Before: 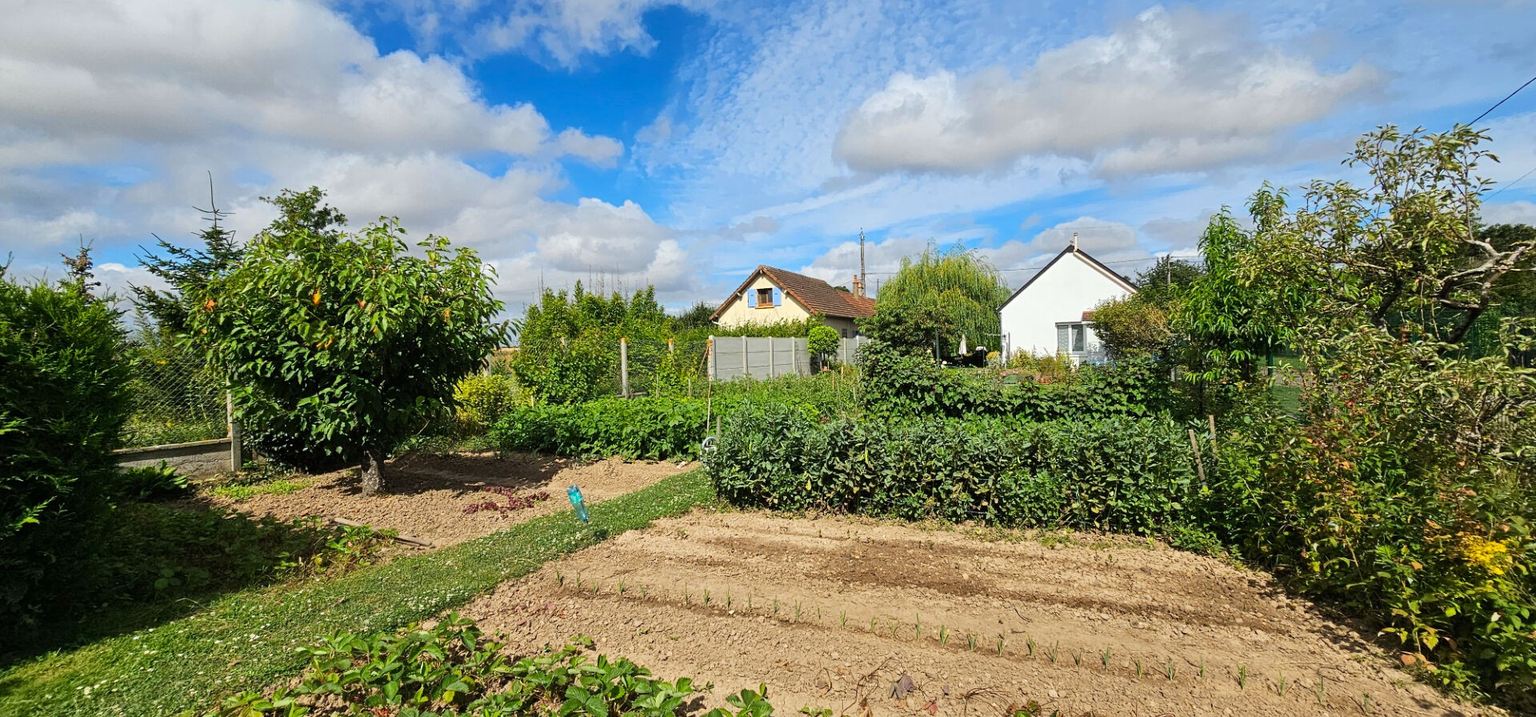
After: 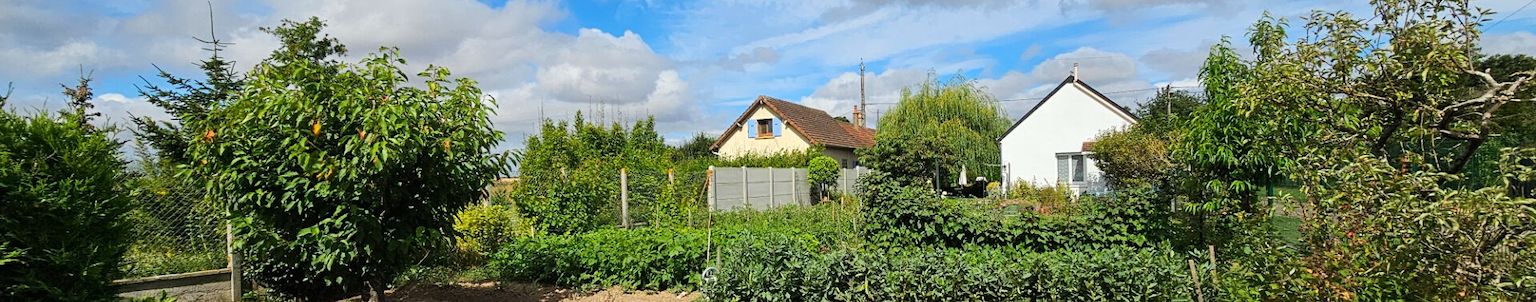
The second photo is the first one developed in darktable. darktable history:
crop and rotate: top 23.753%, bottom 33.977%
